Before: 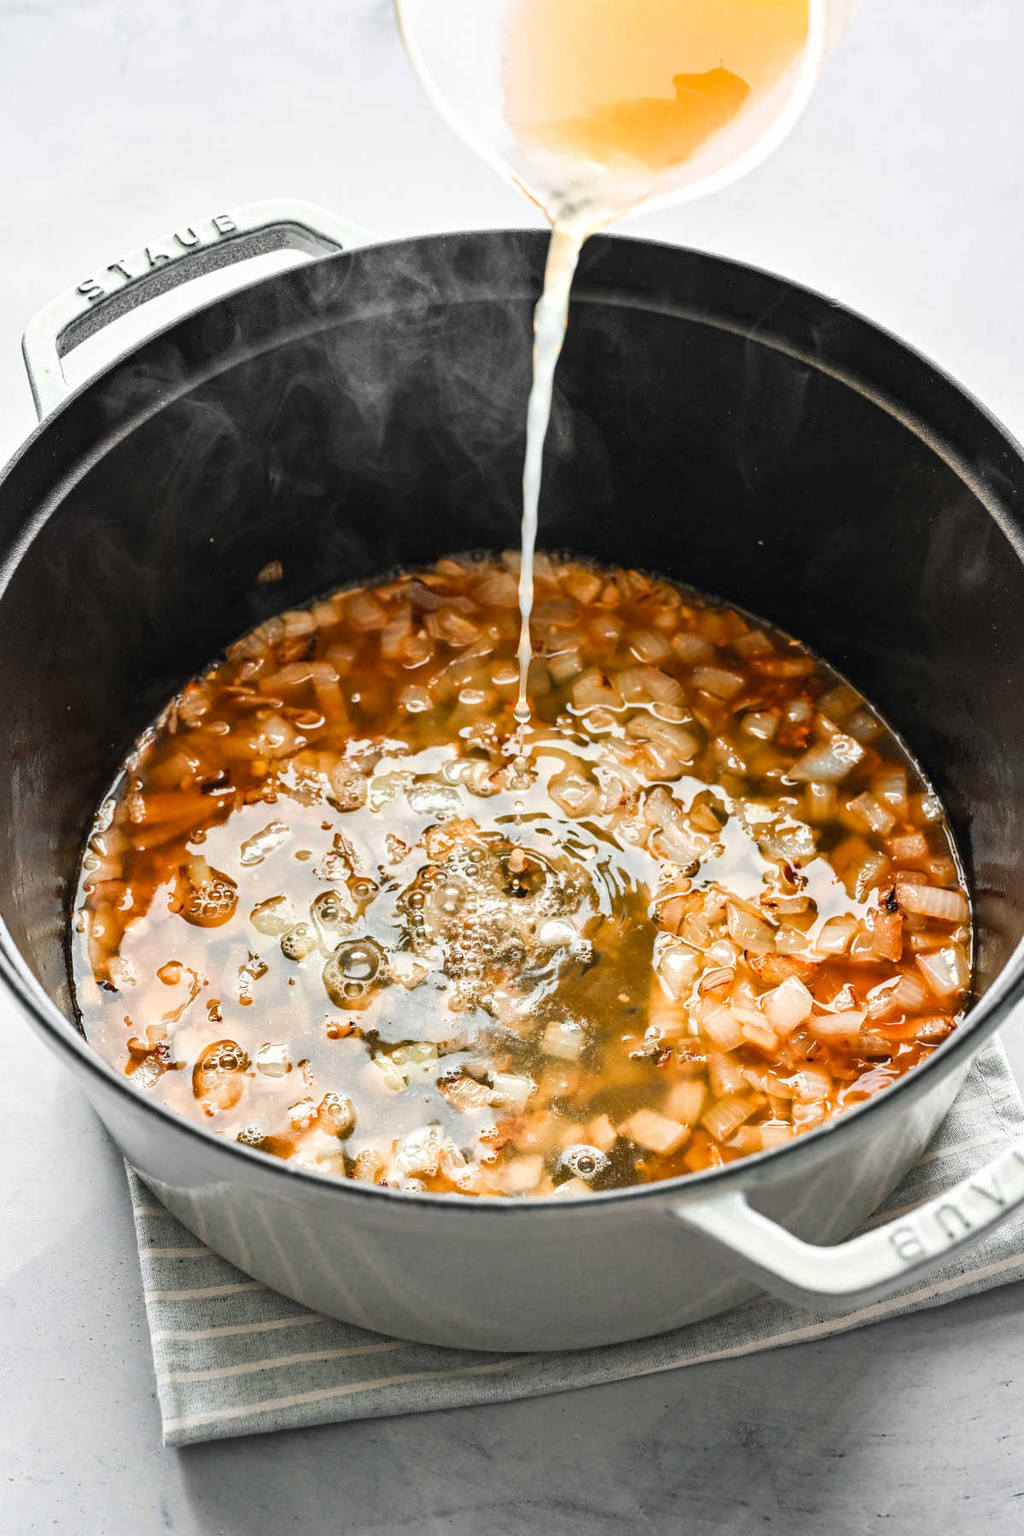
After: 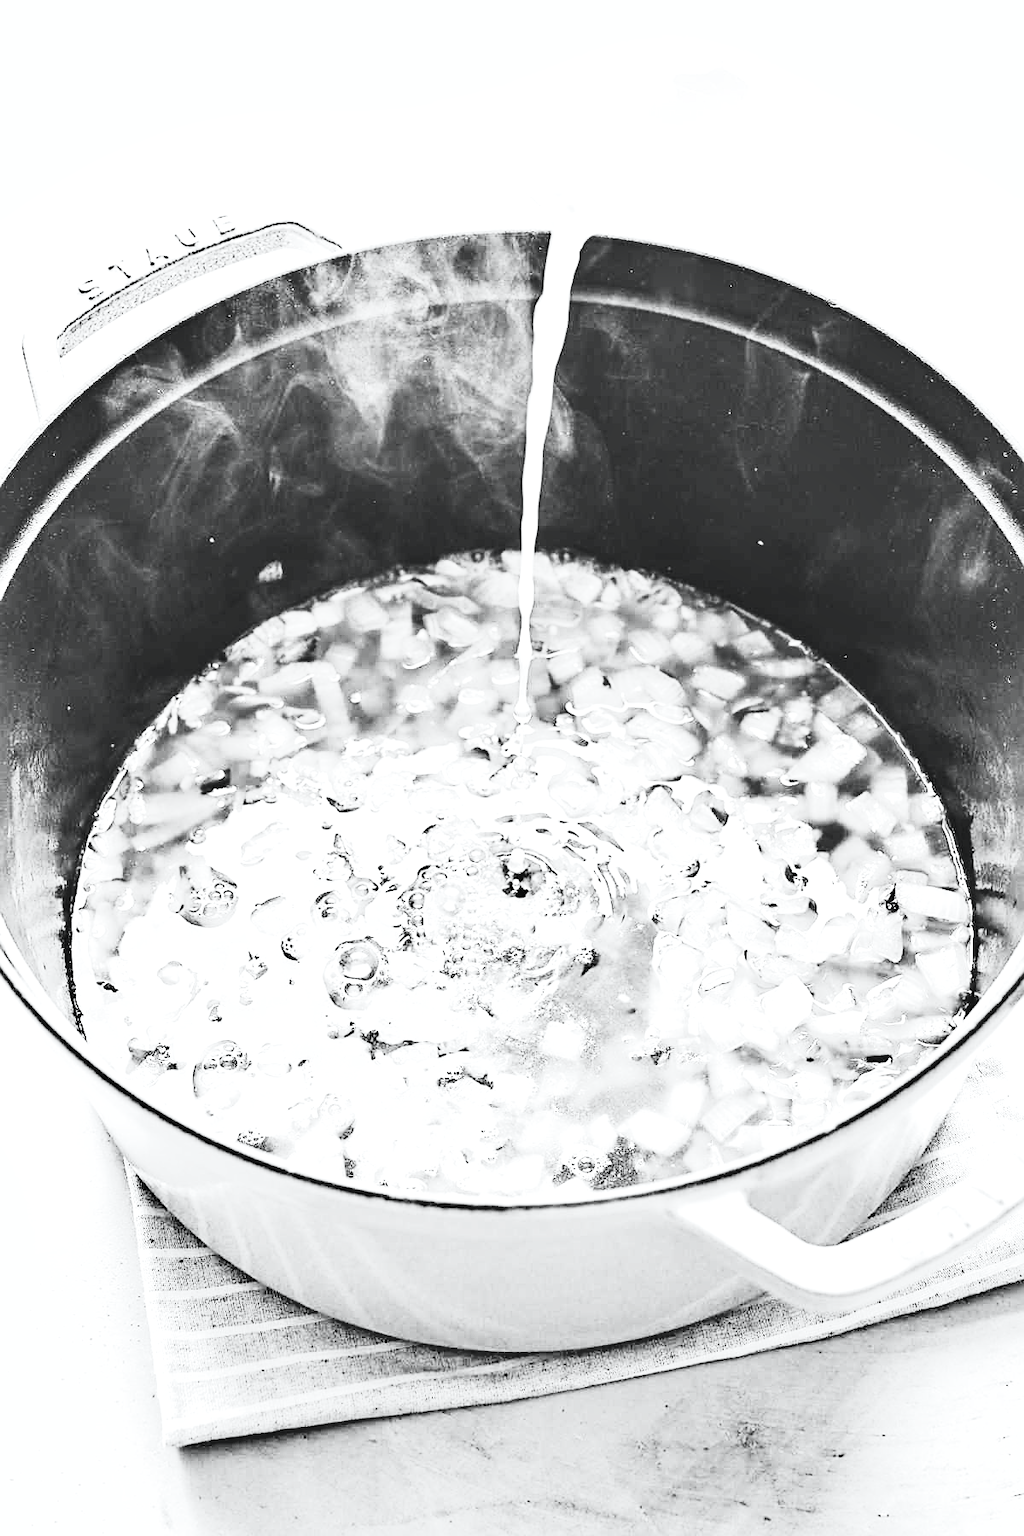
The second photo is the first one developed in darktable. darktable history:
shadows and highlights: low approximation 0.01, soften with gaussian
exposure: black level correction 0, exposure 1.545 EV, compensate exposure bias true, compensate highlight preservation false
contrast brightness saturation: contrast 0.516, brightness 0.469, saturation -0.995
sharpen: on, module defaults
color balance rgb: global offset › luminance 0.762%, linear chroma grading › global chroma 8.667%, perceptual saturation grading › global saturation 0.862%, global vibrance 3.082%
tone curve: curves: ch0 [(0, 0) (0.071, 0.047) (0.266, 0.26) (0.483, 0.554) (0.753, 0.811) (1, 0.983)]; ch1 [(0, 0) (0.346, 0.307) (0.408, 0.387) (0.463, 0.465) (0.482, 0.493) (0.502, 0.499) (0.517, 0.502) (0.55, 0.548) (0.597, 0.61) (0.651, 0.698) (1, 1)]; ch2 [(0, 0) (0.346, 0.34) (0.434, 0.46) (0.485, 0.494) (0.5, 0.498) (0.517, 0.506) (0.526, 0.545) (0.583, 0.61) (0.625, 0.659) (1, 1)], color space Lab, independent channels, preserve colors none
